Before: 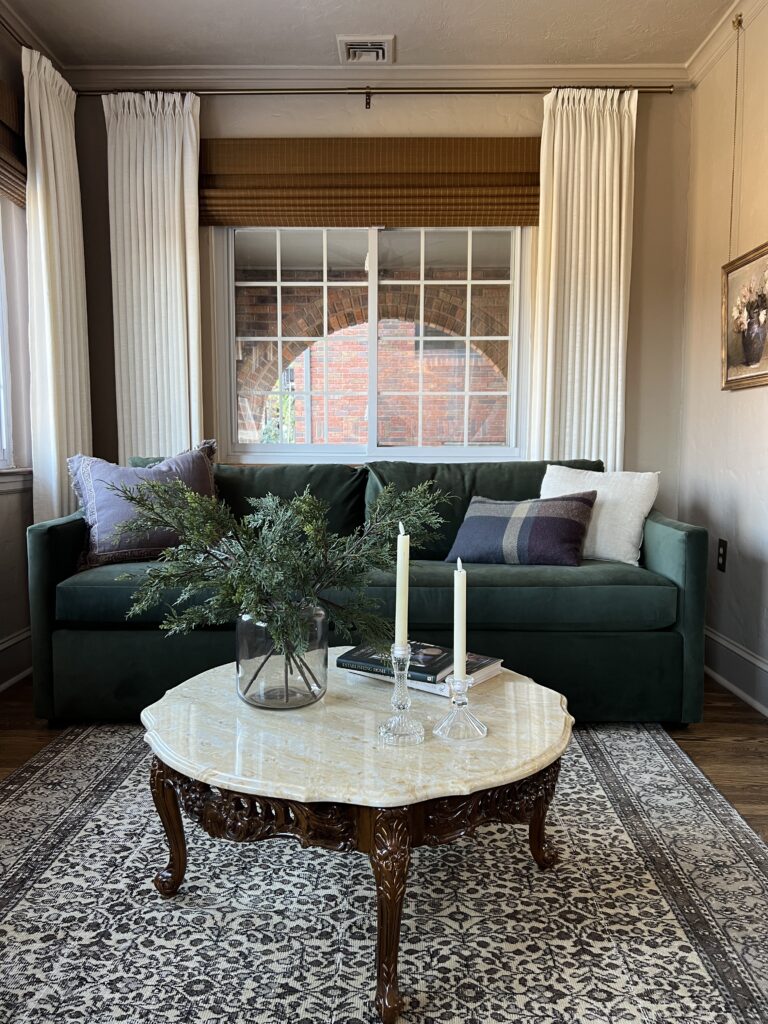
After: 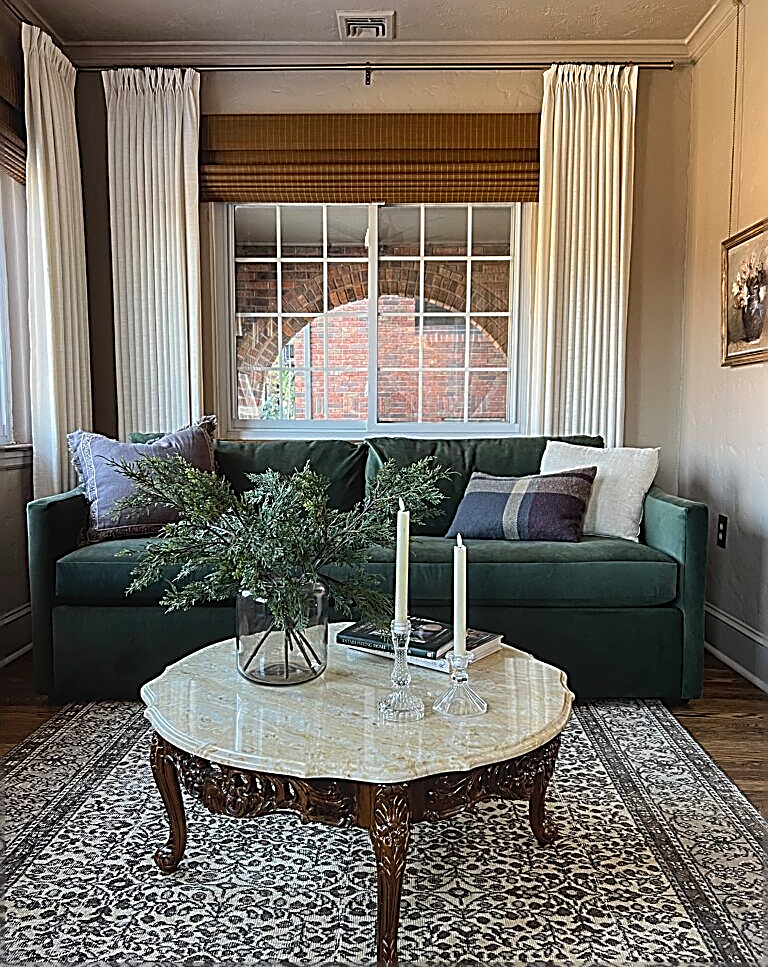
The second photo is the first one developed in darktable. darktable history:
crop and rotate: top 2.387%, bottom 3.149%
sharpen: amount 1.992
local contrast: detail 109%
